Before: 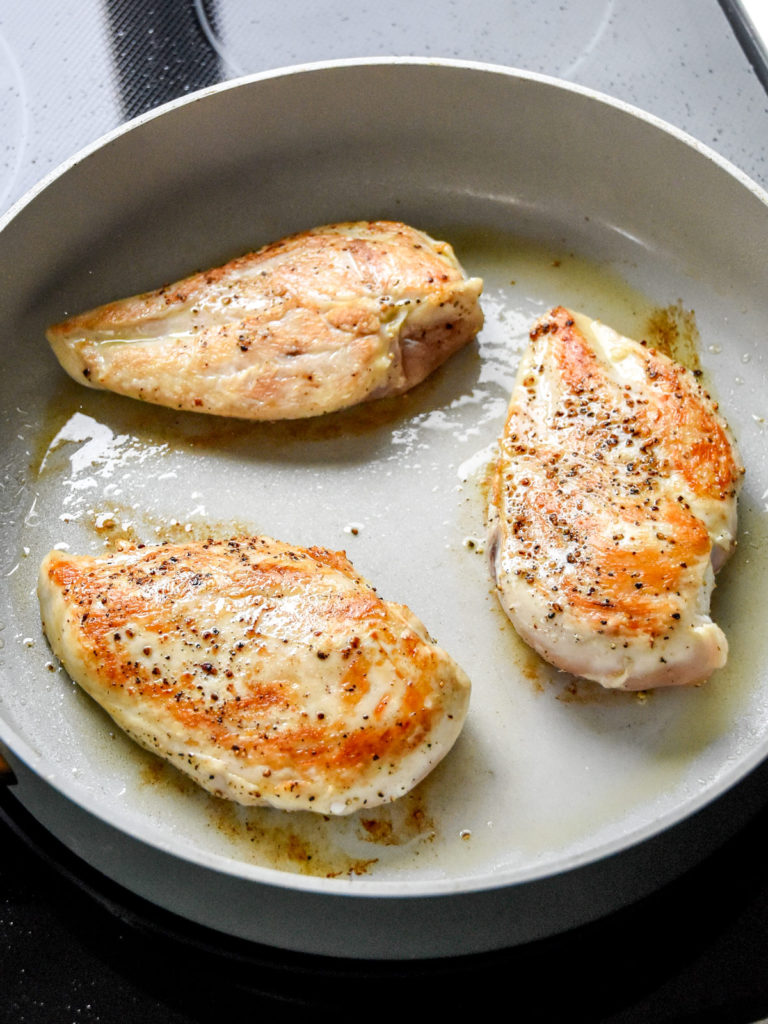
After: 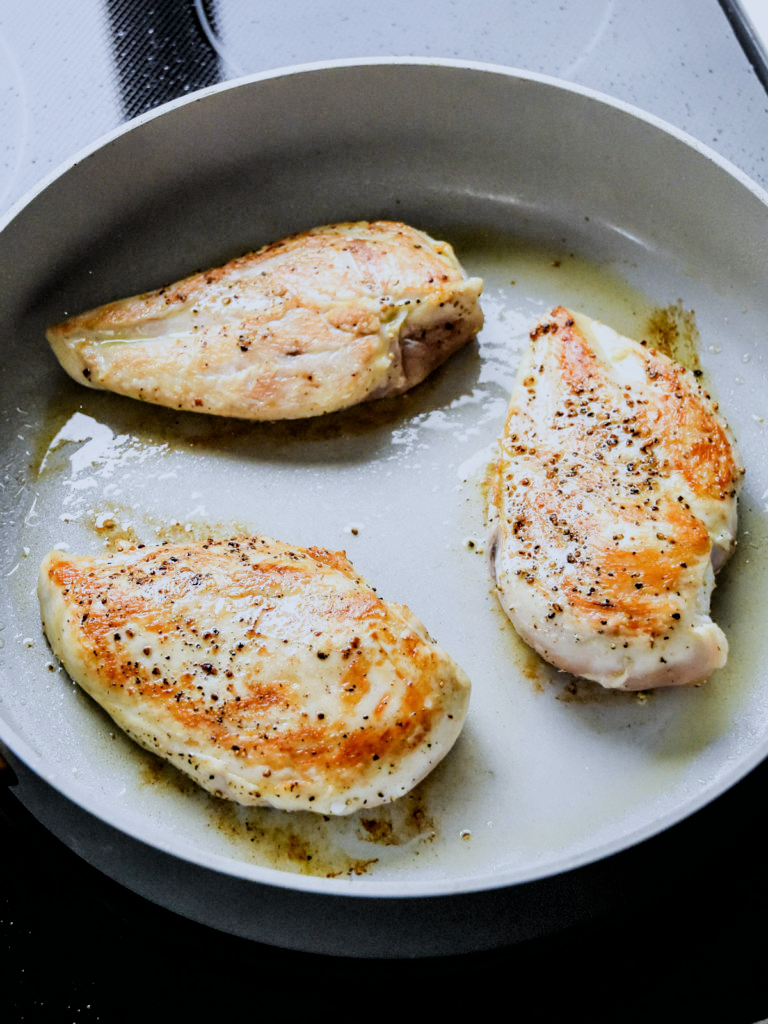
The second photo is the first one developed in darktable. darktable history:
white balance: red 0.931, blue 1.11
filmic rgb: black relative exposure -5 EV, hardness 2.88, contrast 1.3, highlights saturation mix -30%
